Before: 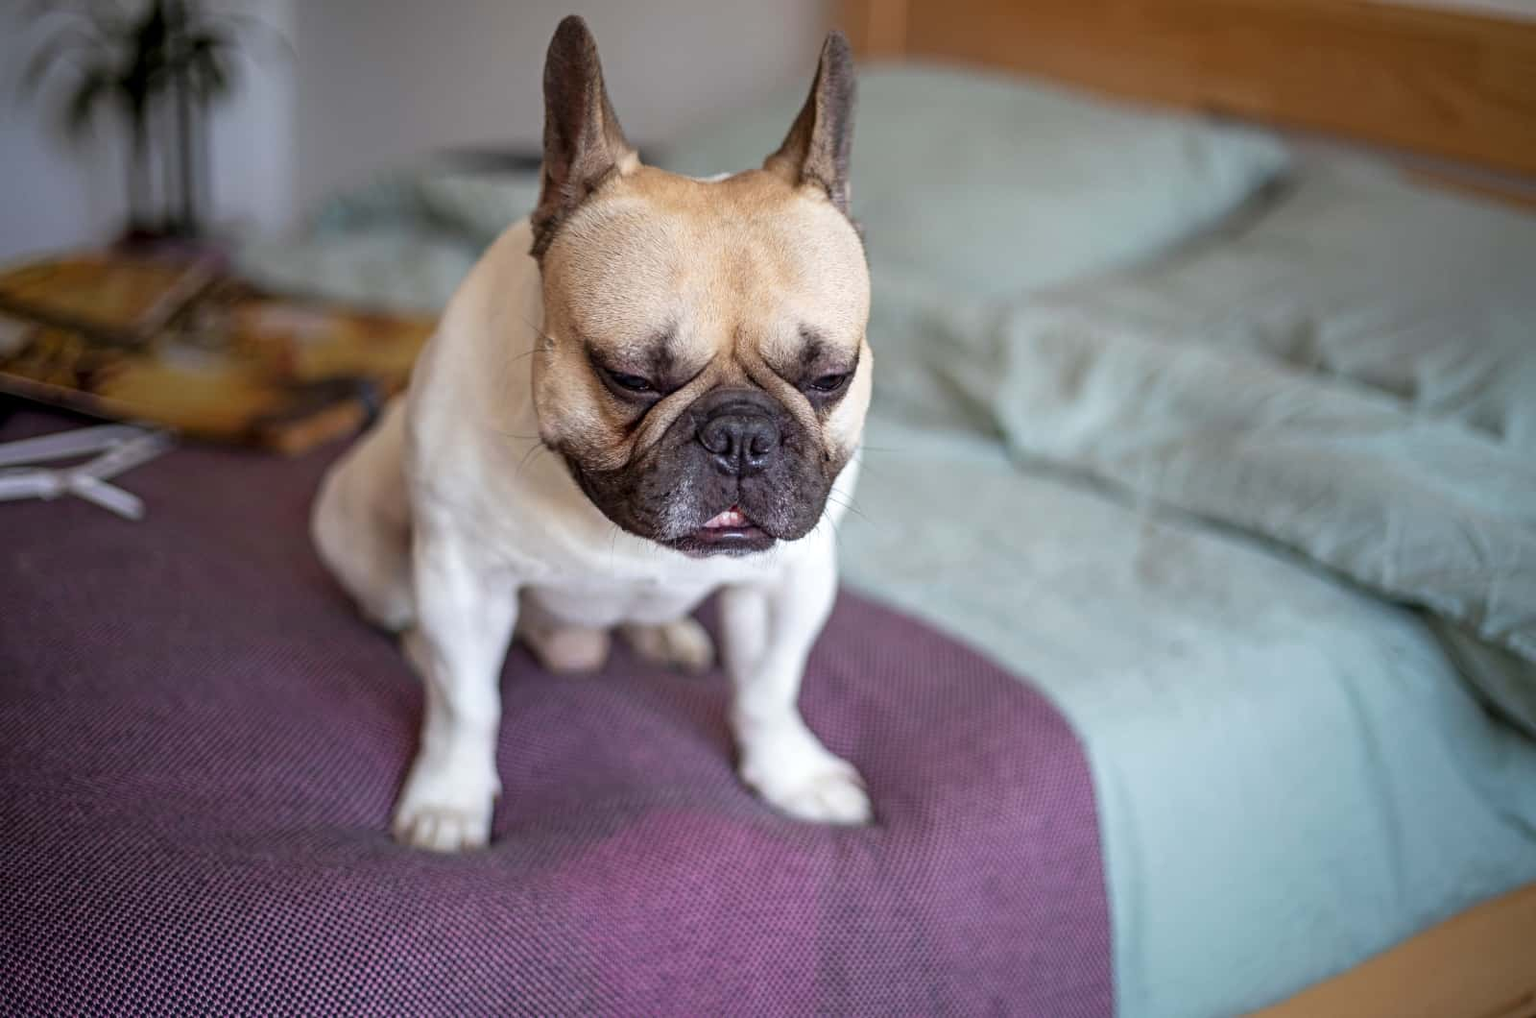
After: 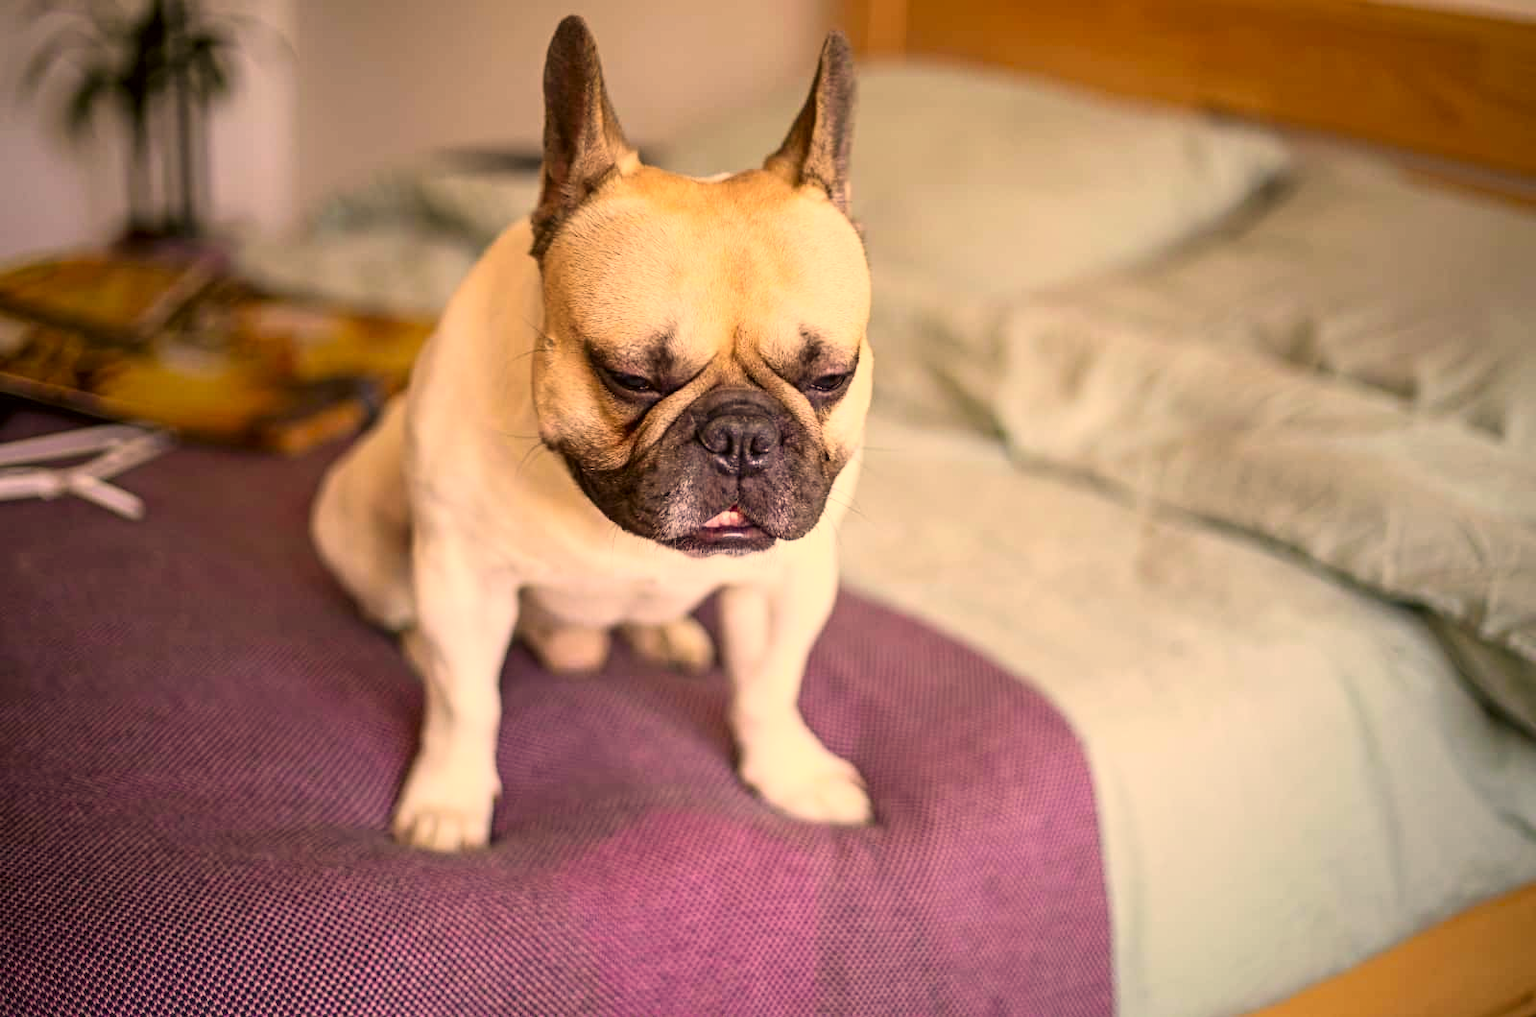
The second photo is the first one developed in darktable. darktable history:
color correction: highlights a* 18.3, highlights b* 34.85, shadows a* 1.27, shadows b* 6.47, saturation 1.01
contrast brightness saturation: contrast 0.203, brightness 0.161, saturation 0.225
